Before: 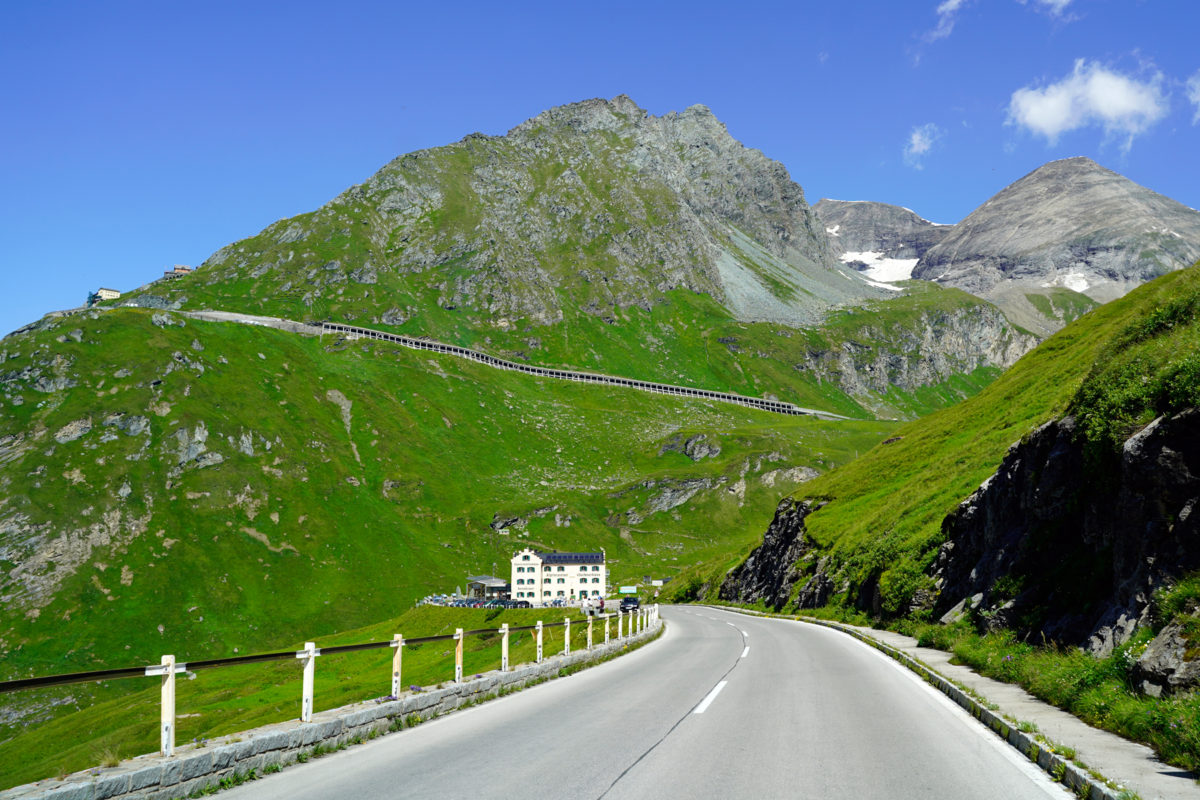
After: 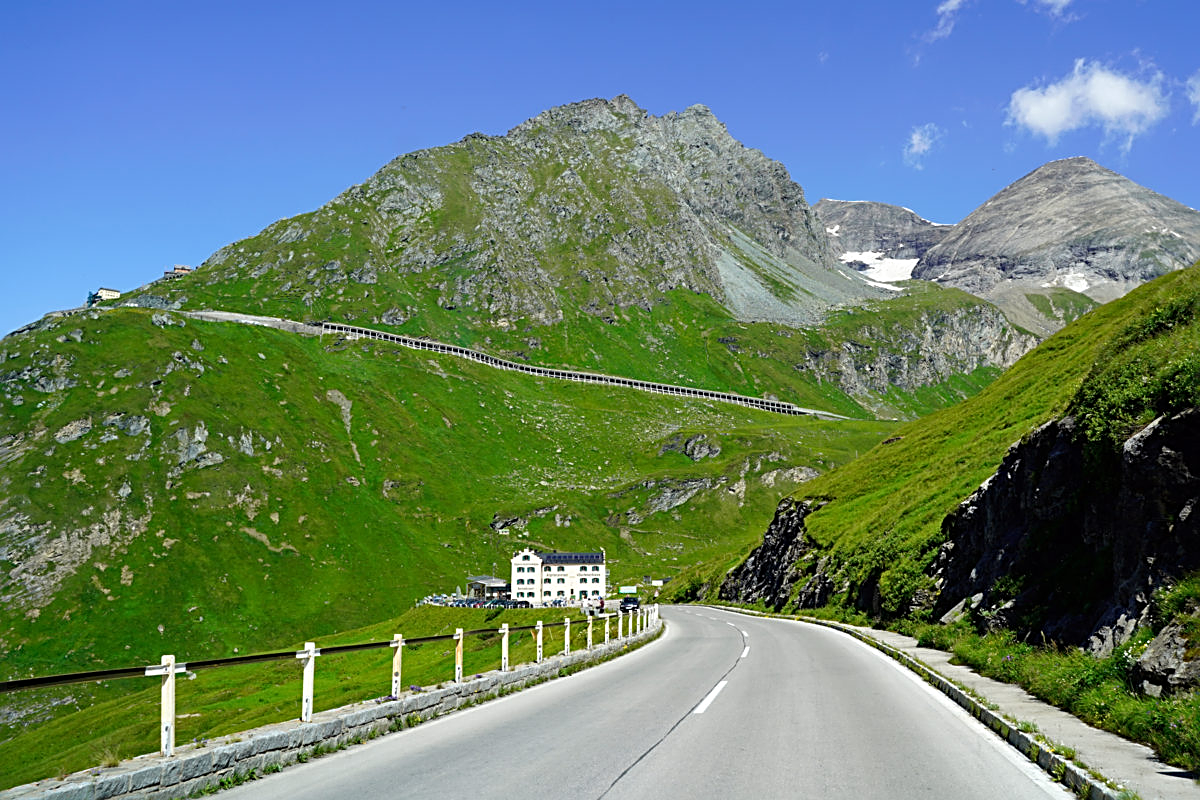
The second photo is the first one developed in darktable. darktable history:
sharpen: radius 2.531, amount 0.628
